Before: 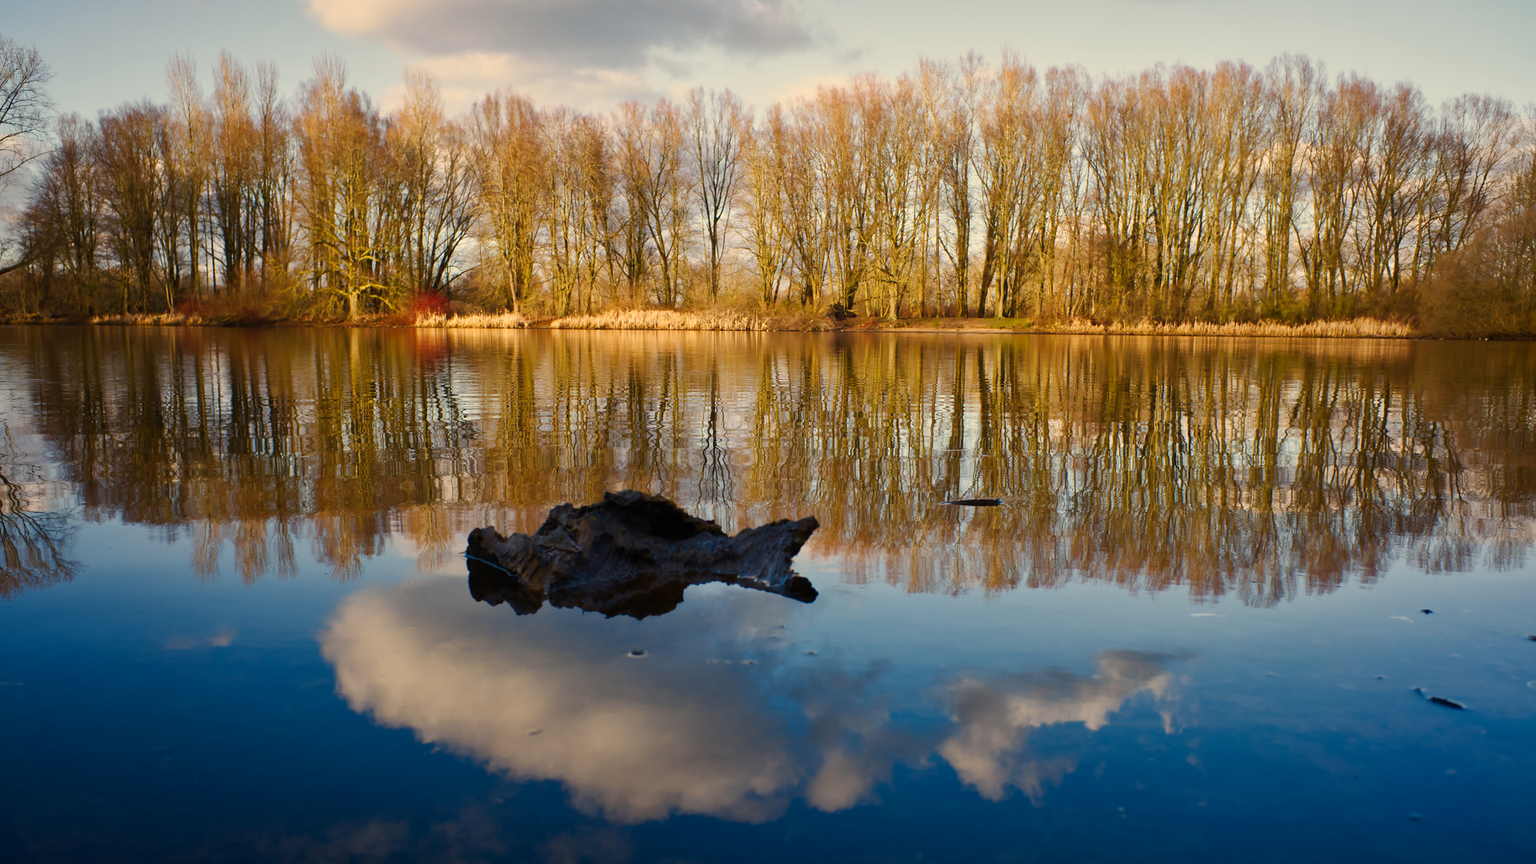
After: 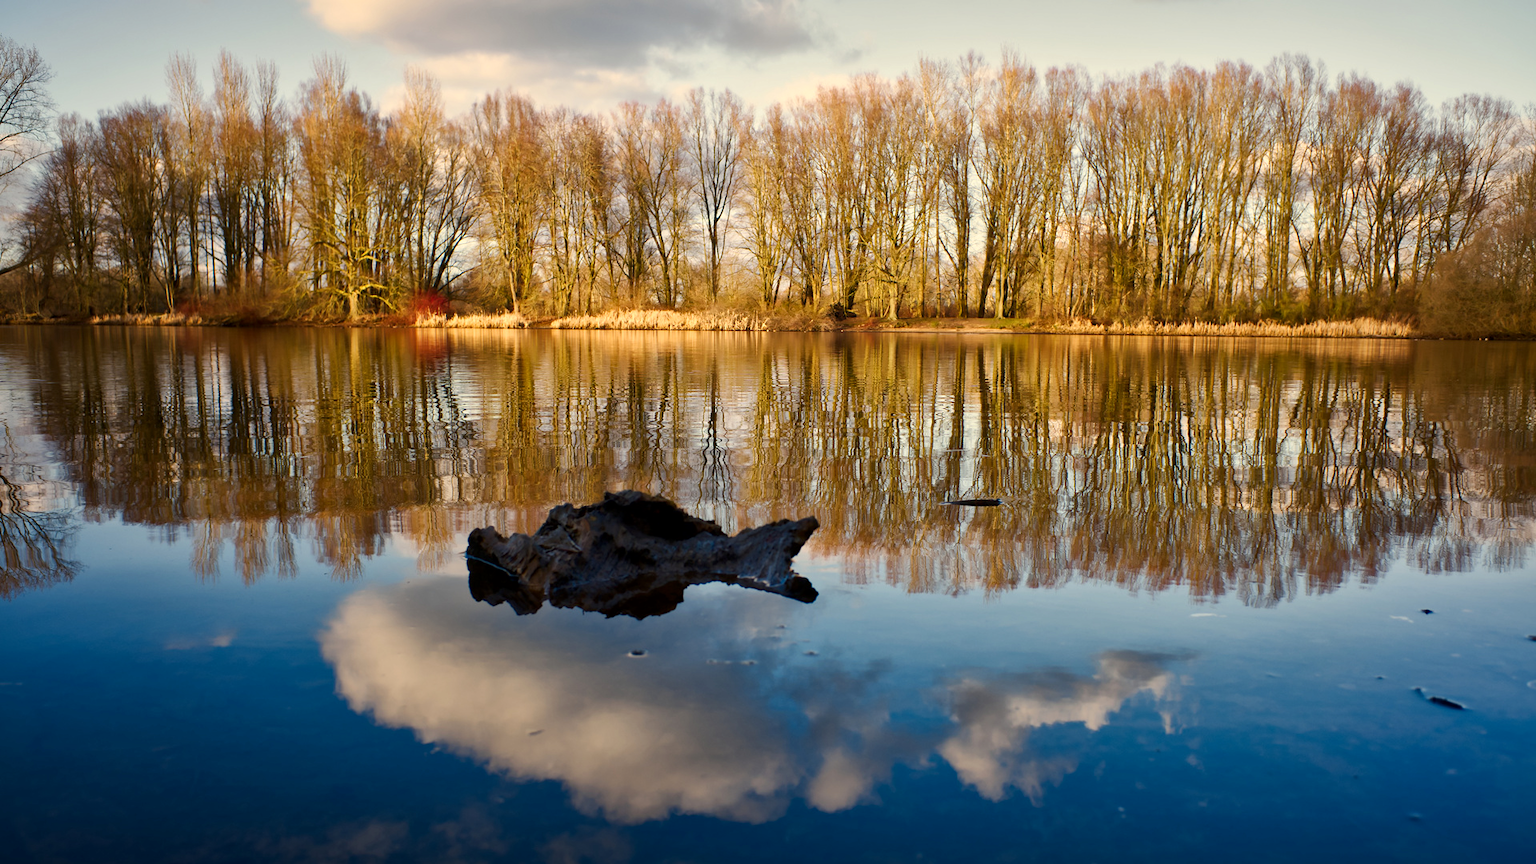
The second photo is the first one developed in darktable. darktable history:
local contrast: mode bilateral grid, contrast 20, coarseness 50, detail 132%, midtone range 0.2
exposure: exposure 0.127 EV, compensate highlight preservation false
